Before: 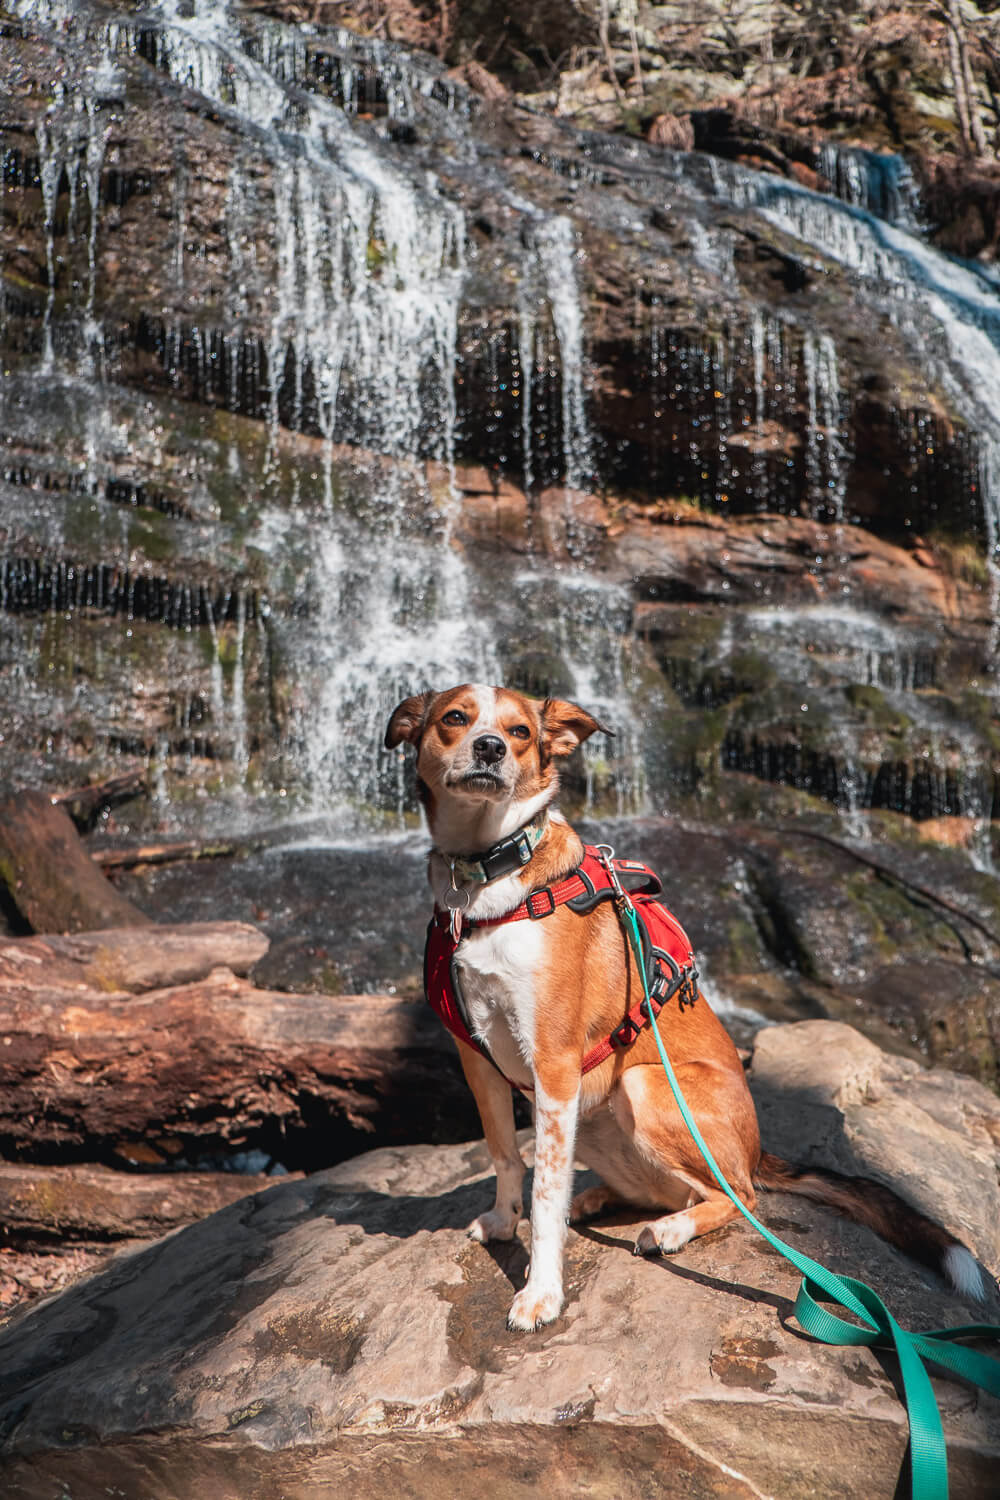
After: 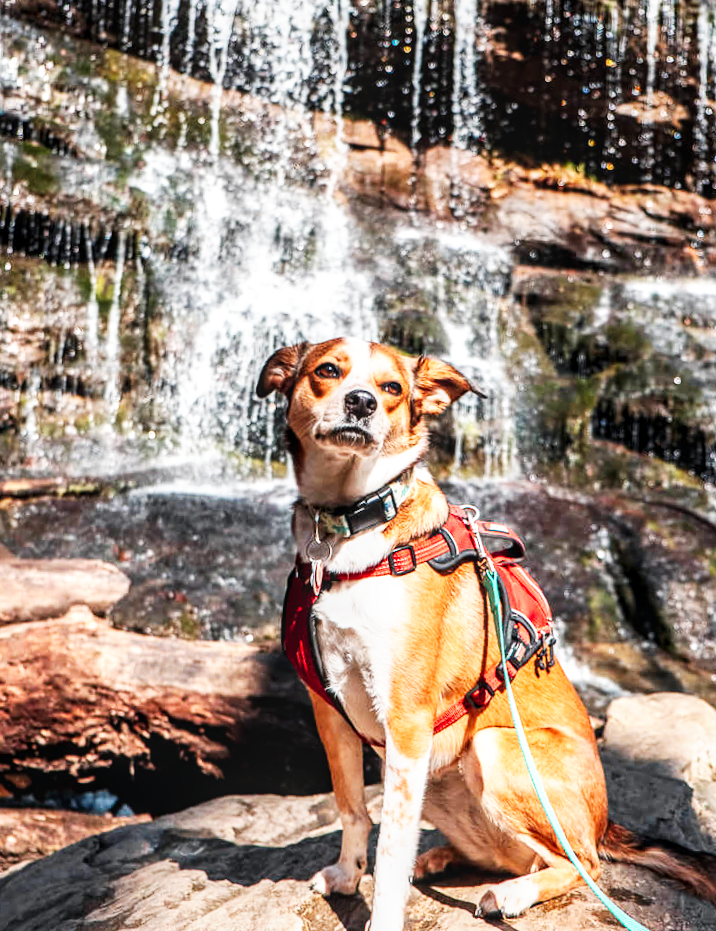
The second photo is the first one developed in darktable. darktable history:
crop and rotate: angle -3.37°, left 9.79%, top 20.73%, right 12.42%, bottom 11.82%
local contrast: on, module defaults
base curve: curves: ch0 [(0, 0) (0.007, 0.004) (0.027, 0.03) (0.046, 0.07) (0.207, 0.54) (0.442, 0.872) (0.673, 0.972) (1, 1)], preserve colors none
